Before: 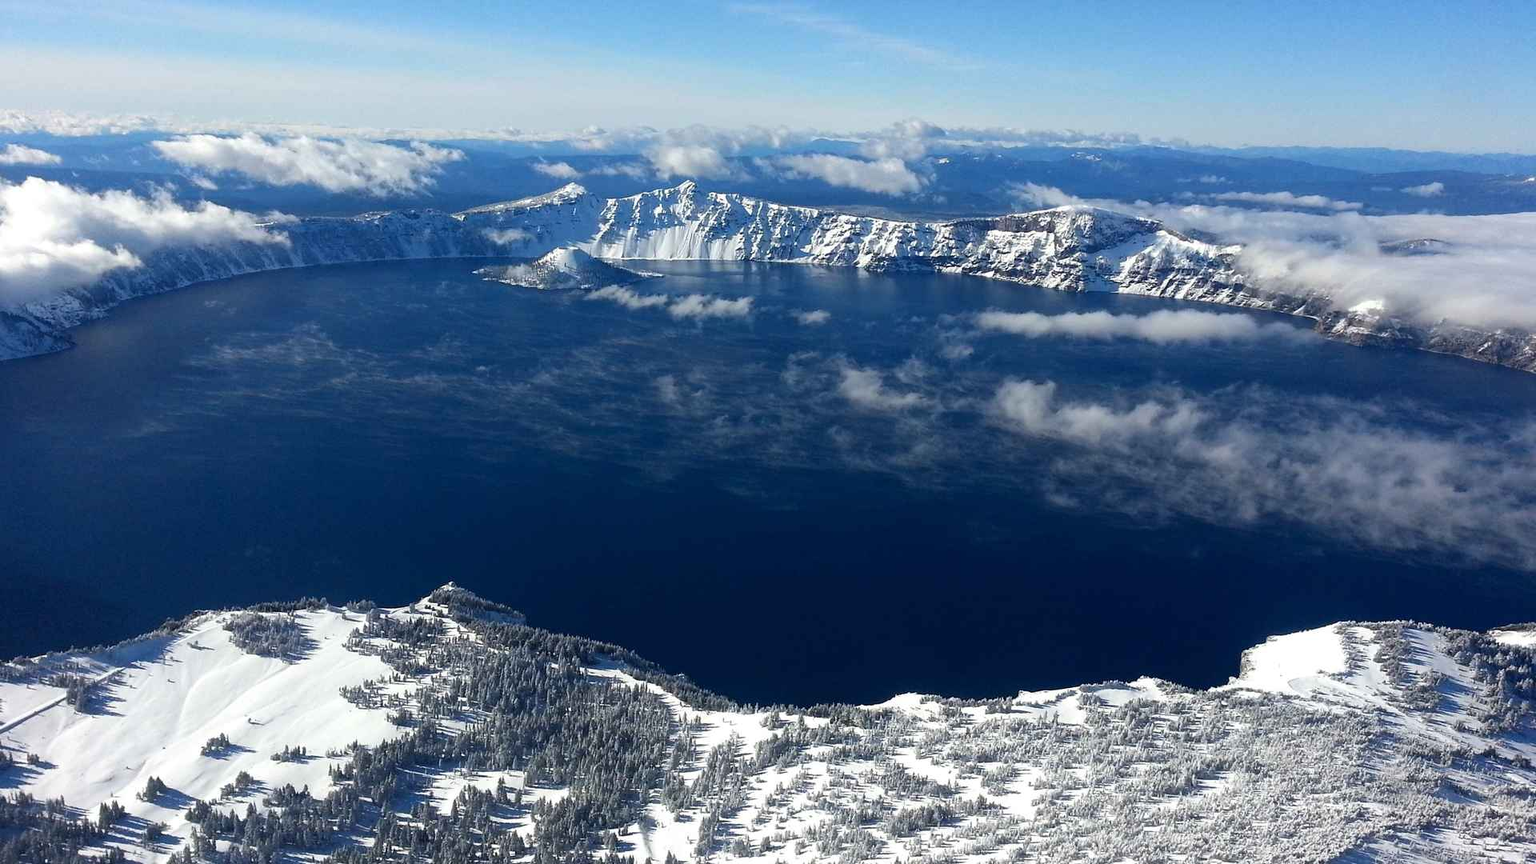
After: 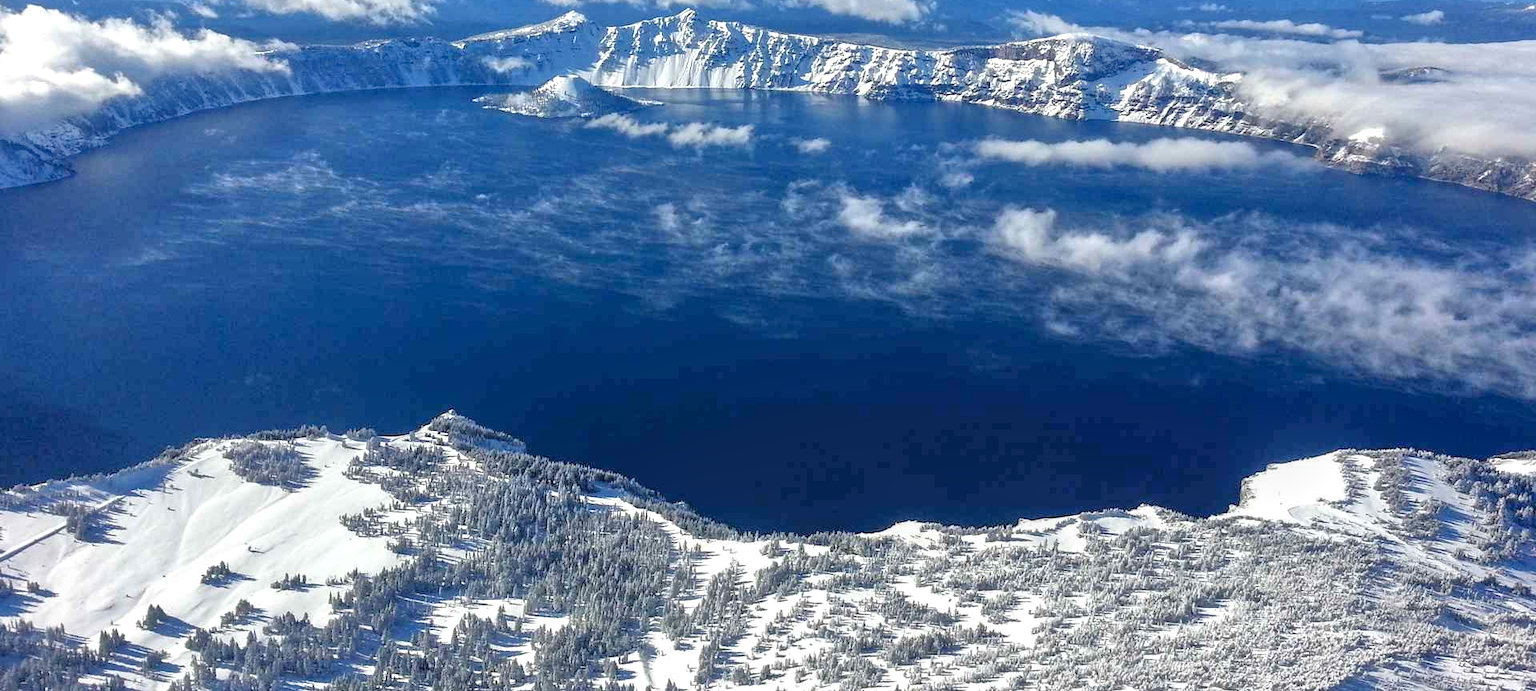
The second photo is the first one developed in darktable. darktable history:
crop and rotate: top 19.998%
tone equalizer: -7 EV 0.15 EV, -6 EV 0.6 EV, -5 EV 1.15 EV, -4 EV 1.33 EV, -3 EV 1.15 EV, -2 EV 0.6 EV, -1 EV 0.15 EV, mask exposure compensation -0.5 EV
local contrast: on, module defaults
